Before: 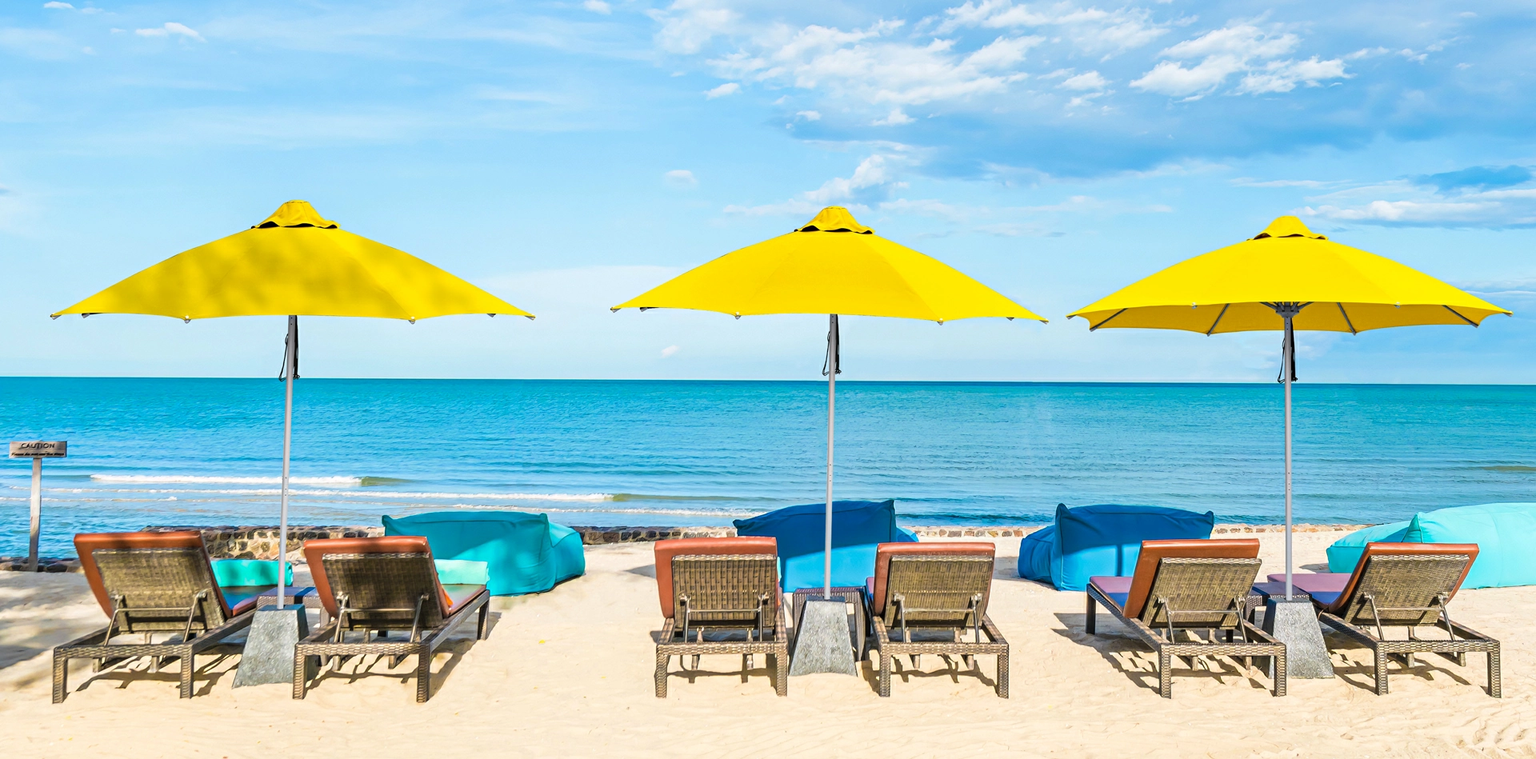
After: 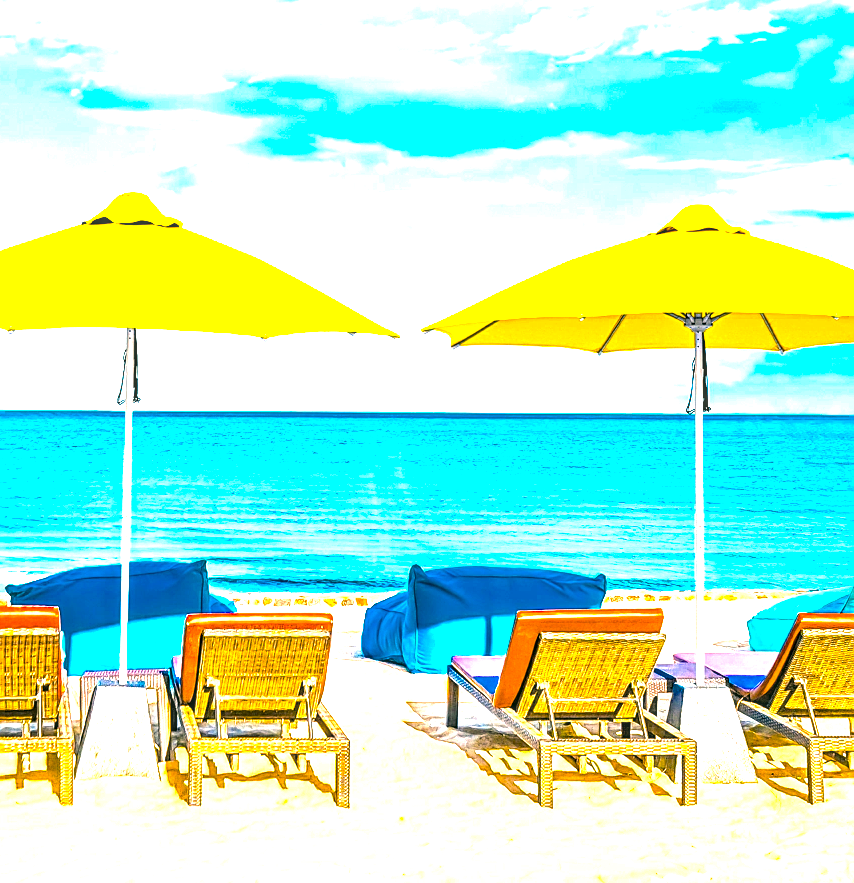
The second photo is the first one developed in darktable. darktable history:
crop: left 47.472%, top 6.929%, right 8.021%
tone equalizer: -8 EV -0.776 EV, -7 EV -0.684 EV, -6 EV -0.606 EV, -5 EV -0.389 EV, -3 EV 0.404 EV, -2 EV 0.6 EV, -1 EV 0.677 EV, +0 EV 0.763 EV
color balance rgb: highlights gain › chroma 3.057%, highlights gain › hue 71.41°, linear chroma grading › shadows -30.311%, linear chroma grading › global chroma 35.118%, perceptual saturation grading › global saturation 39.445%, global vibrance 1.243%, saturation formula JzAzBz (2021)
exposure: exposure 1.487 EV, compensate highlight preservation false
color correction: highlights a* 4.52, highlights b* 4.94, shadows a* -8.09, shadows b* 4.56
local contrast: detail 160%
sharpen: on, module defaults
